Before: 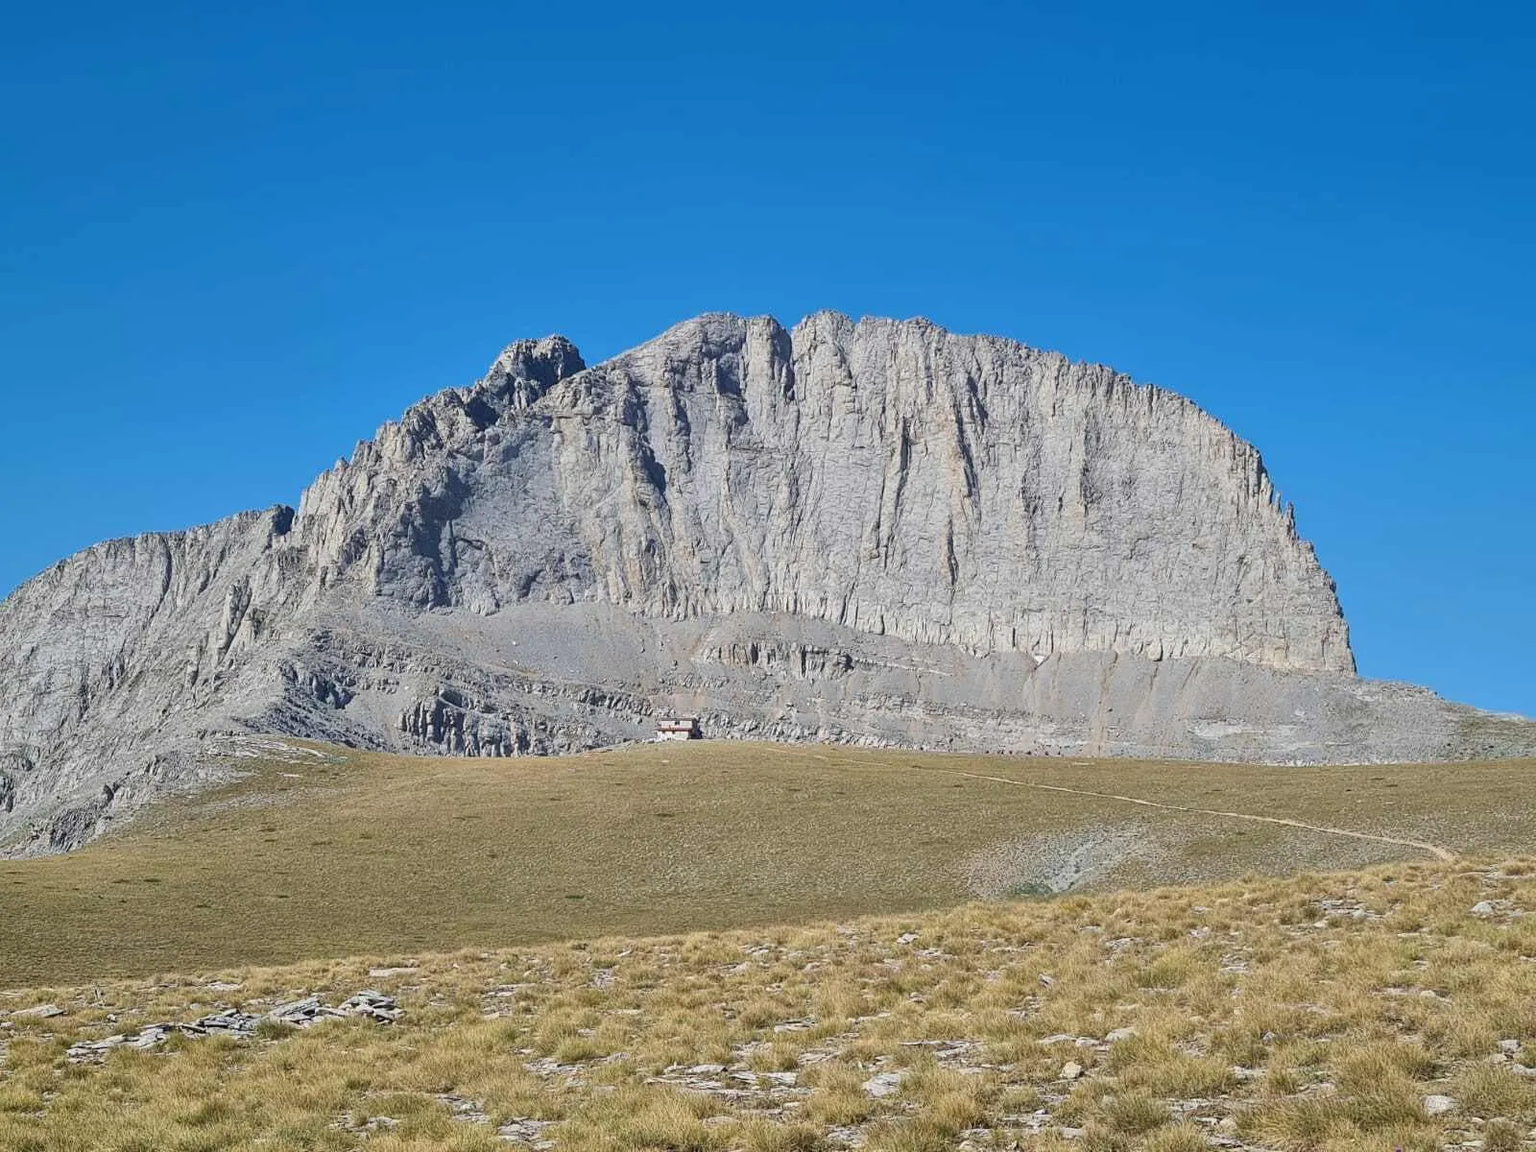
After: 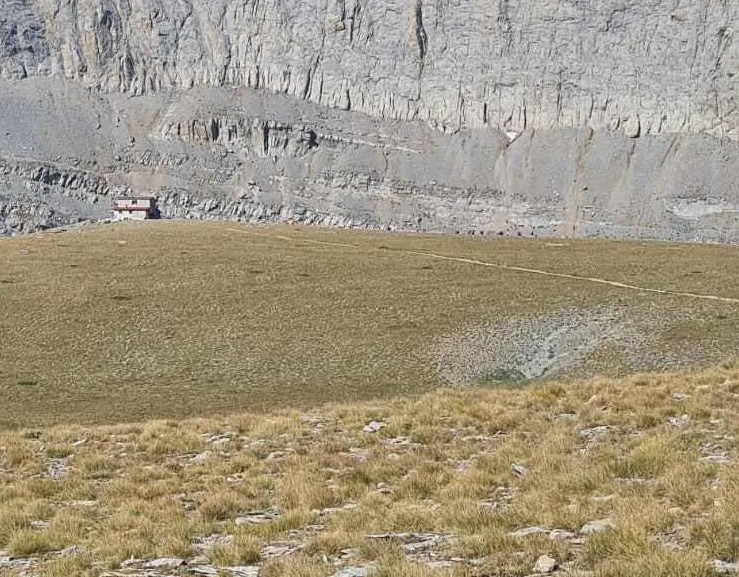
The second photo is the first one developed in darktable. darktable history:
crop: left 35.719%, top 45.944%, right 18.069%, bottom 5.914%
